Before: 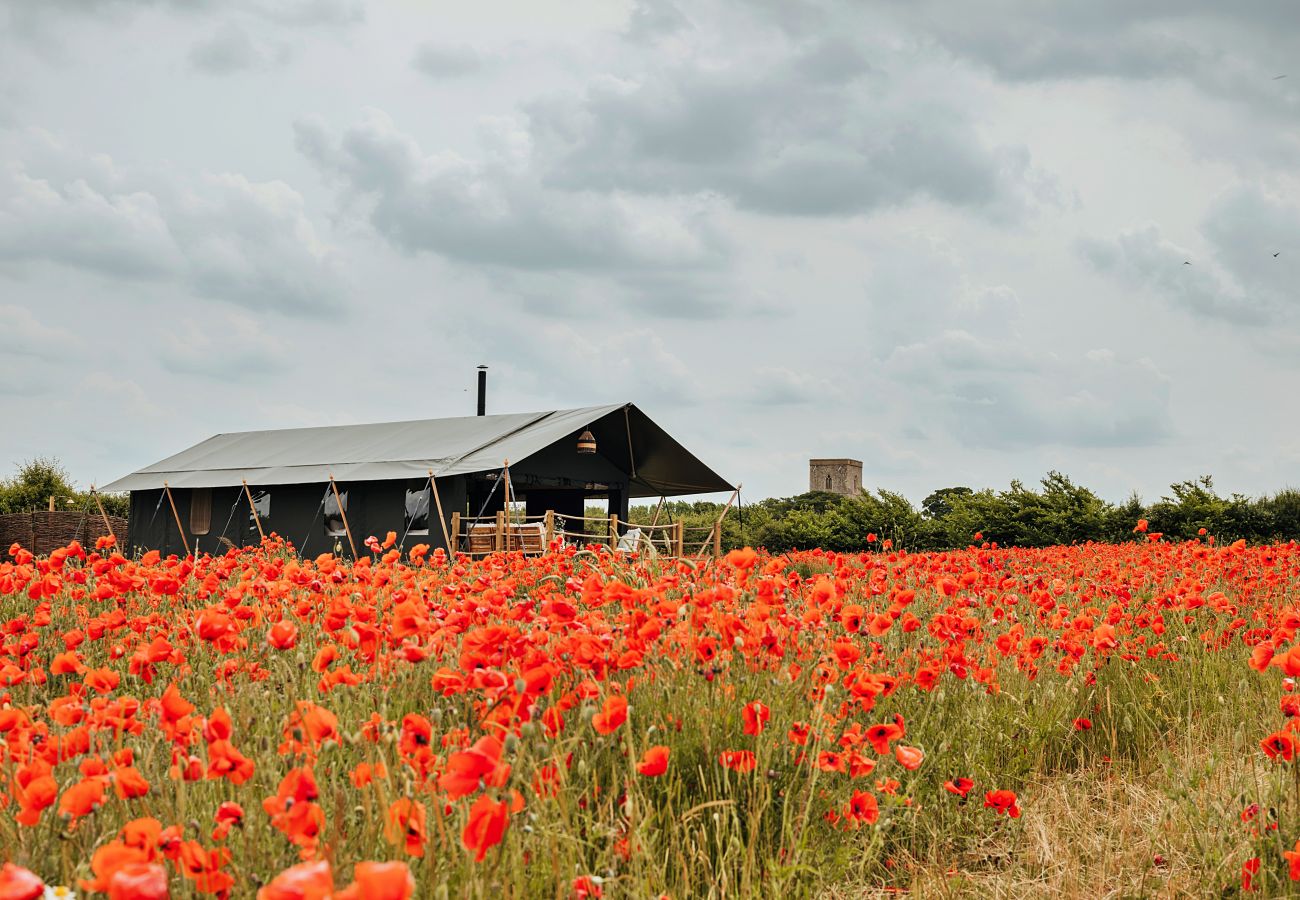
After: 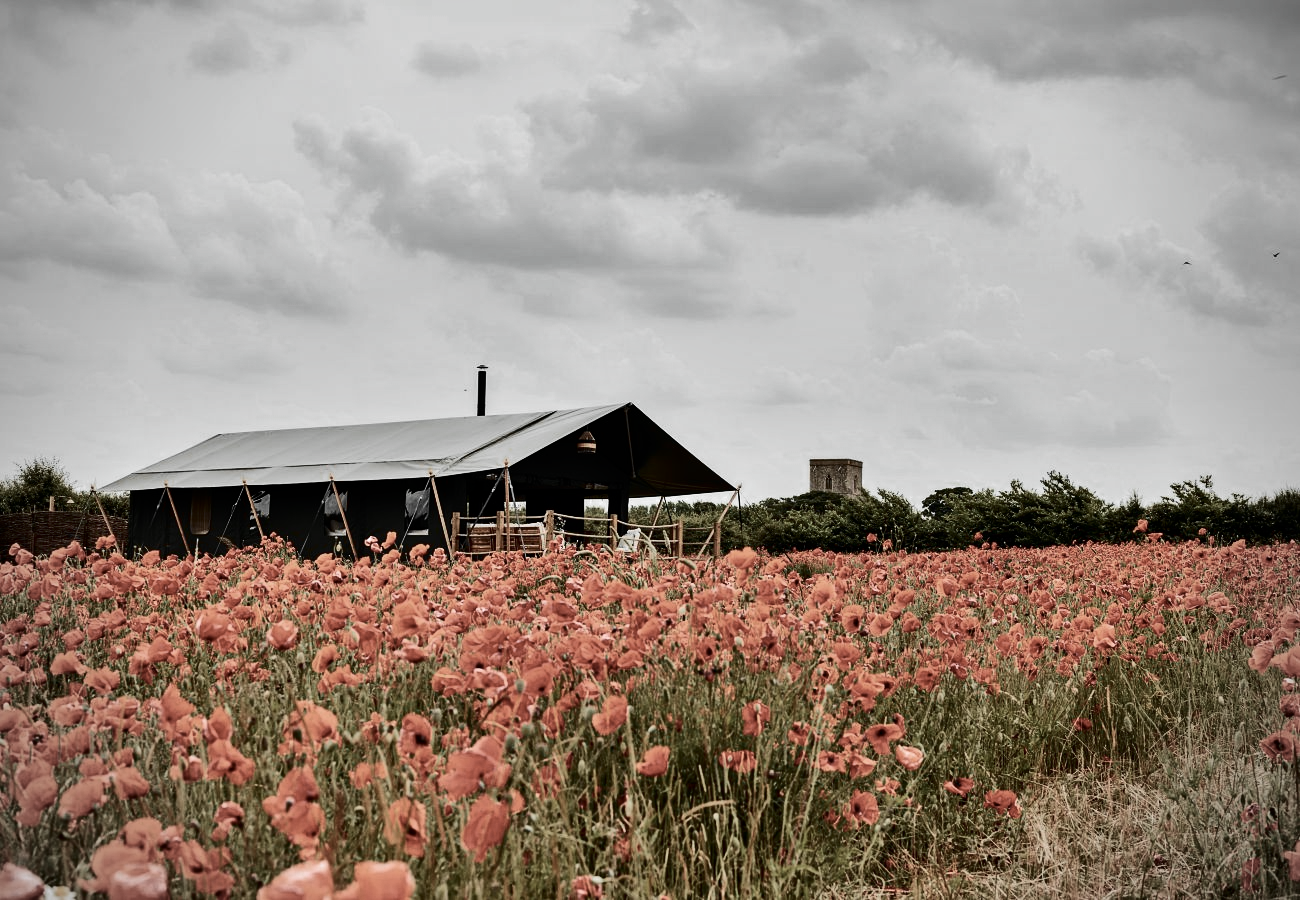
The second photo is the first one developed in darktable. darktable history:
tone curve: curves: ch0 [(0, 0) (0.051, 0.03) (0.096, 0.071) (0.251, 0.234) (0.461, 0.515) (0.605, 0.692) (0.761, 0.824) (0.881, 0.907) (1, 0.984)]; ch1 [(0, 0) (0.1, 0.038) (0.318, 0.243) (0.399, 0.351) (0.478, 0.469) (0.499, 0.499) (0.534, 0.541) (0.567, 0.592) (0.601, 0.629) (0.666, 0.7) (1, 1)]; ch2 [(0, 0) (0.453, 0.45) (0.479, 0.483) (0.504, 0.499) (0.52, 0.519) (0.541, 0.559) (0.601, 0.622) (0.824, 0.815) (1, 1)], color space Lab, independent channels, preserve colors none
shadows and highlights: soften with gaussian
color zones: curves: ch0 [(0, 0.613) (0.01, 0.613) (0.245, 0.448) (0.498, 0.529) (0.642, 0.665) (0.879, 0.777) (0.99, 0.613)]; ch1 [(0, 0.035) (0.121, 0.189) (0.259, 0.197) (0.415, 0.061) (0.589, 0.022) (0.732, 0.022) (0.857, 0.026) (0.991, 0.053)]
contrast brightness saturation: contrast 0.132, brightness -0.229, saturation 0.145
vignetting: on, module defaults
